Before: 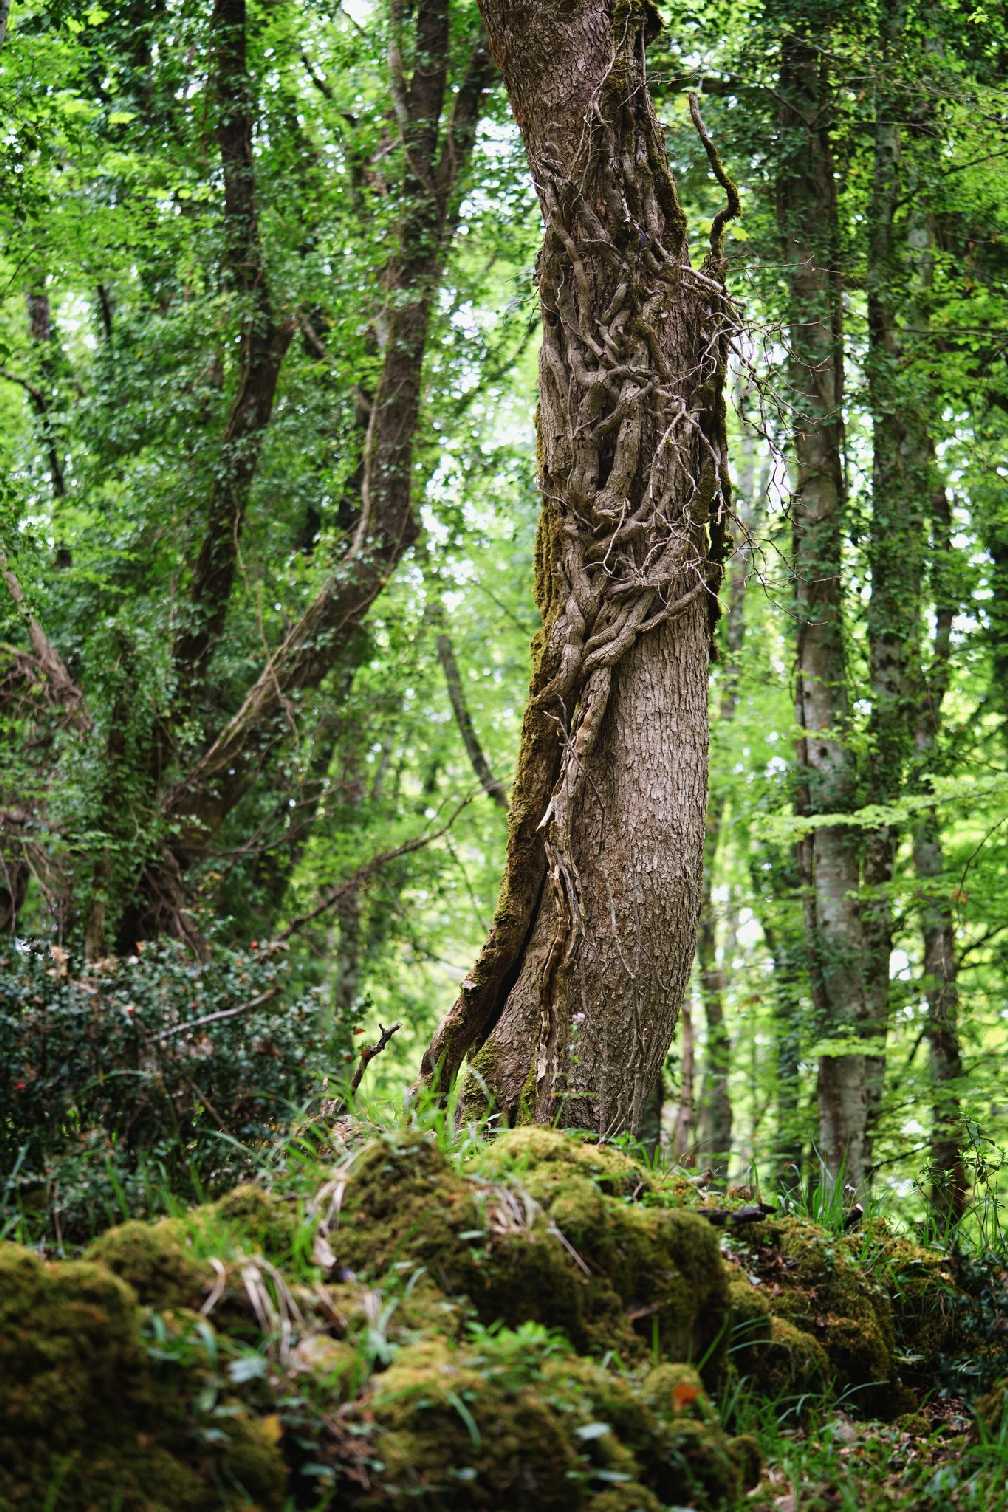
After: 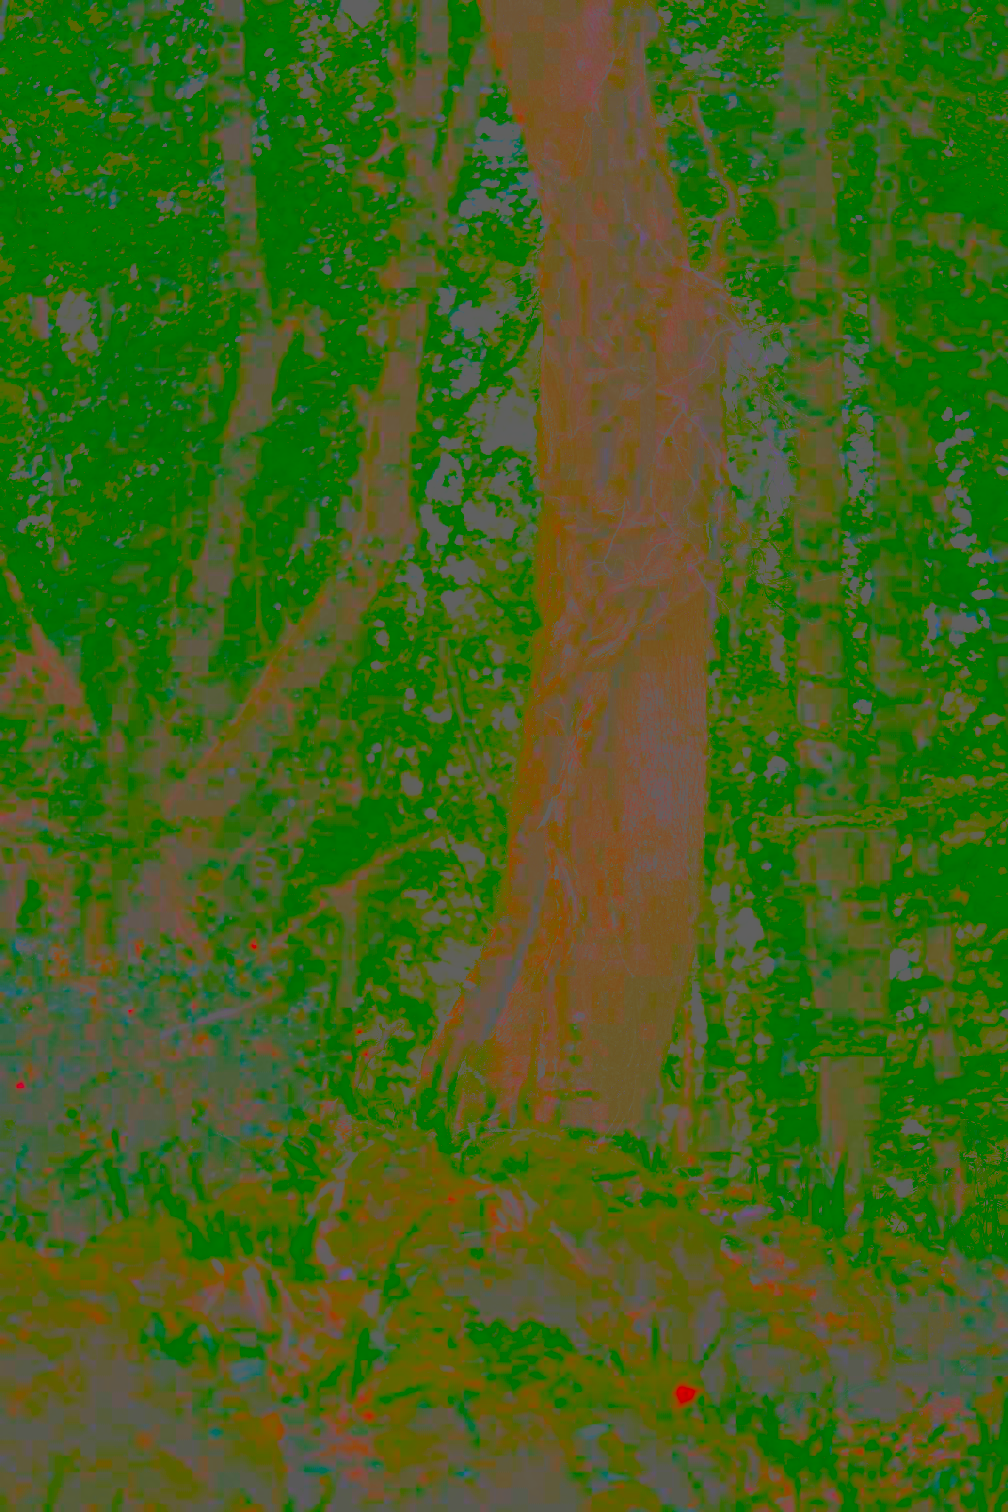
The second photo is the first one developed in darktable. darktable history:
contrast brightness saturation: contrast -0.972, brightness -0.176, saturation 0.76
base curve: curves: ch0 [(0, 0) (0.495, 0.917) (1, 1)], preserve colors none
